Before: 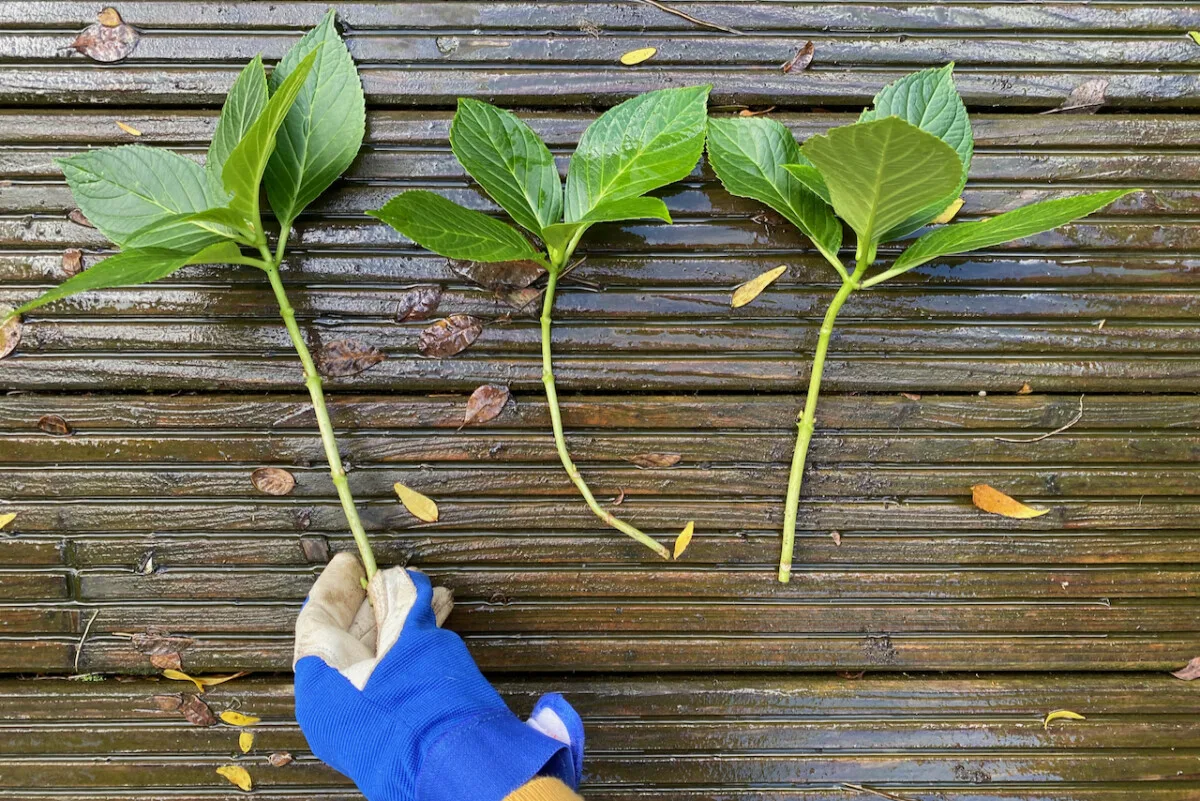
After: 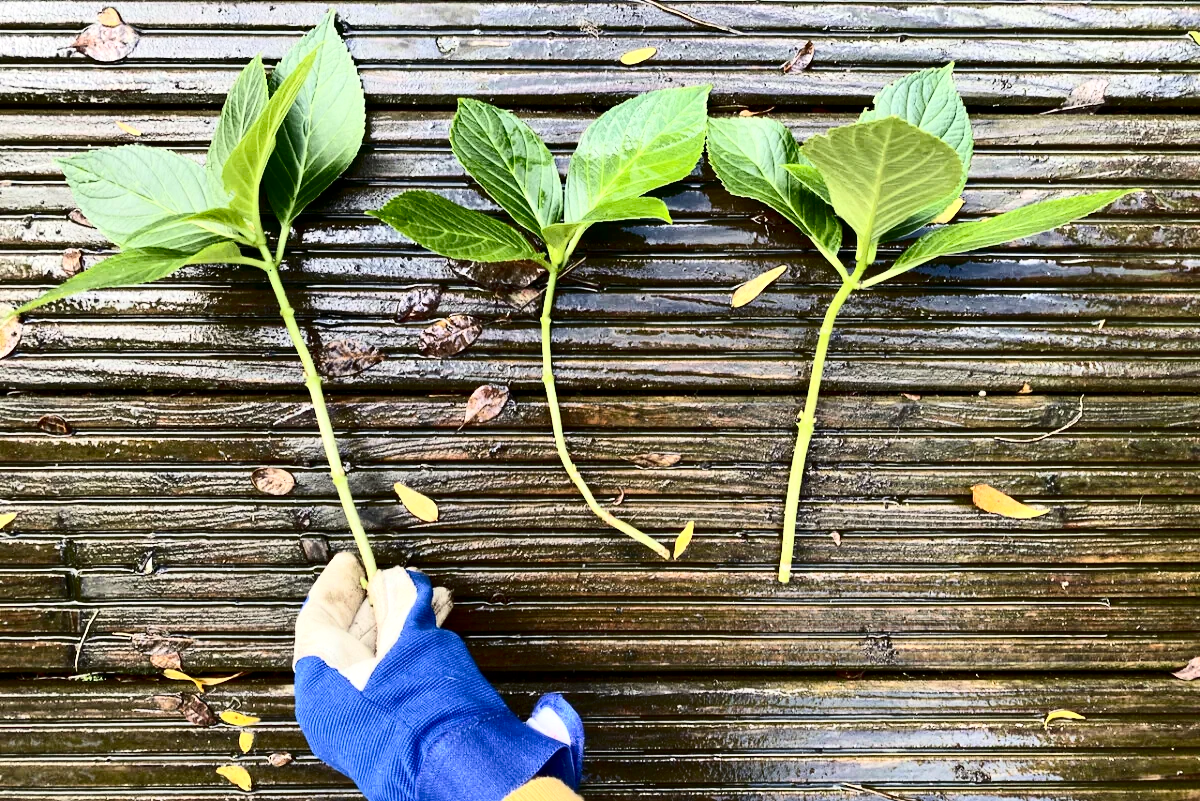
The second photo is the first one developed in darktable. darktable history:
exposure: black level correction 0, exposure 0.3 EV, compensate highlight preservation false
contrast brightness saturation: contrast 0.5, saturation -0.1
